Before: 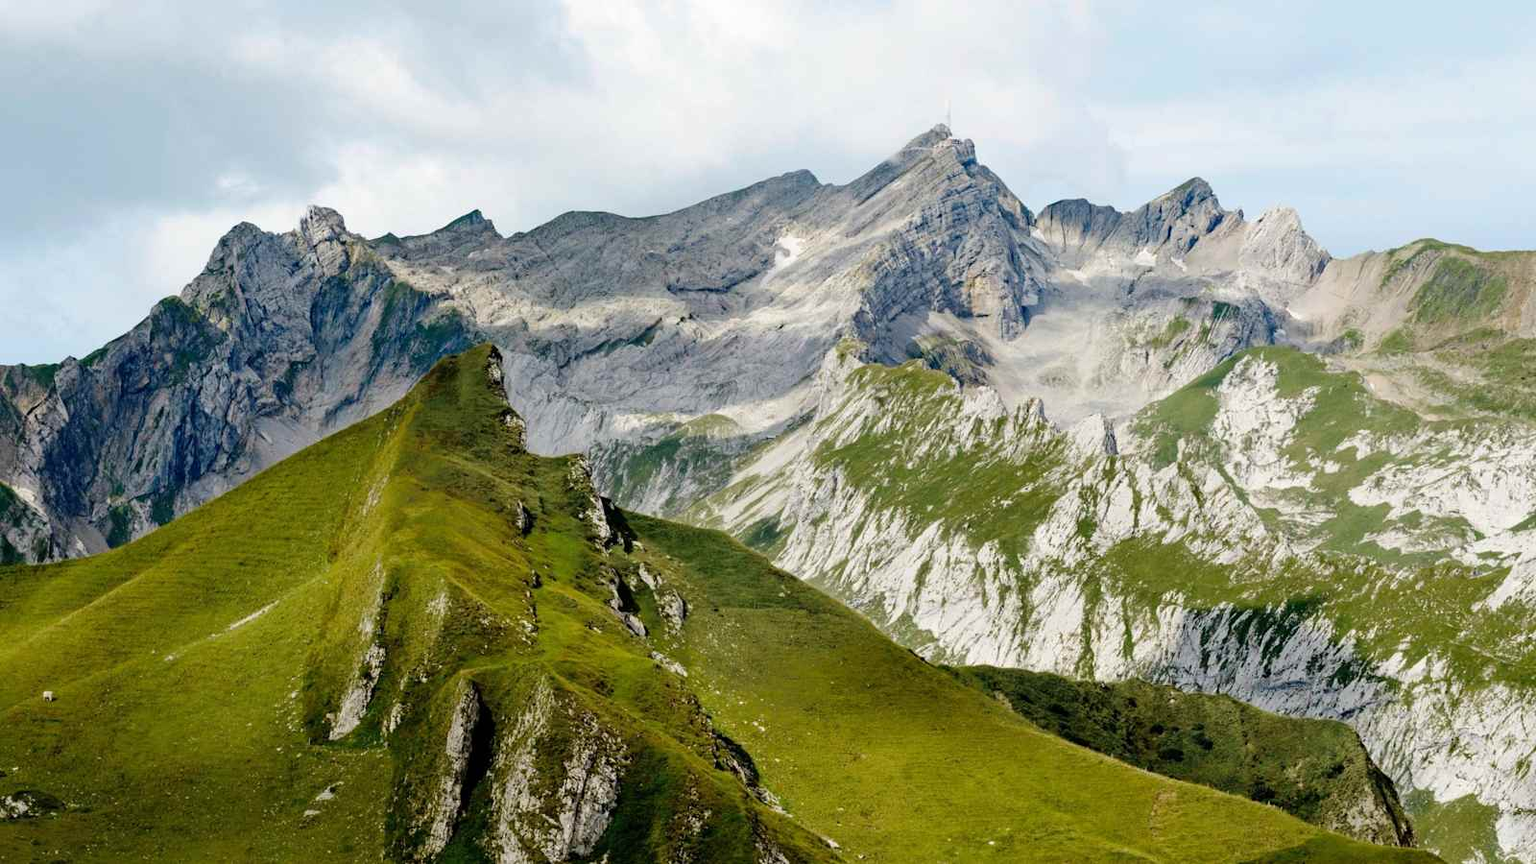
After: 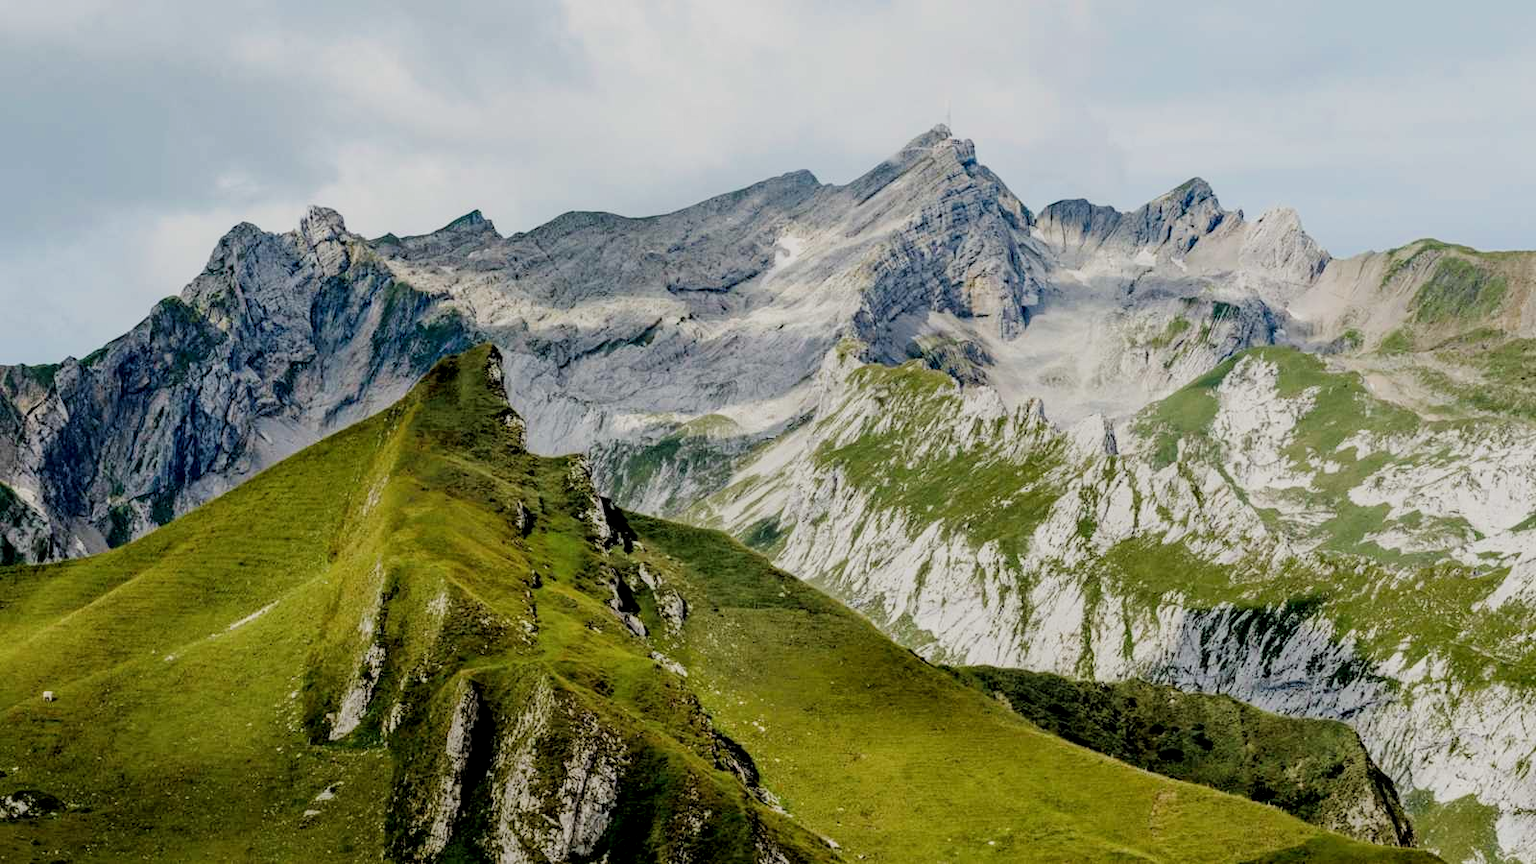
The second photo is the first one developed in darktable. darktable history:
local contrast: on, module defaults
filmic rgb: black relative exposure -7.65 EV, white relative exposure 4.56 EV, hardness 3.61
